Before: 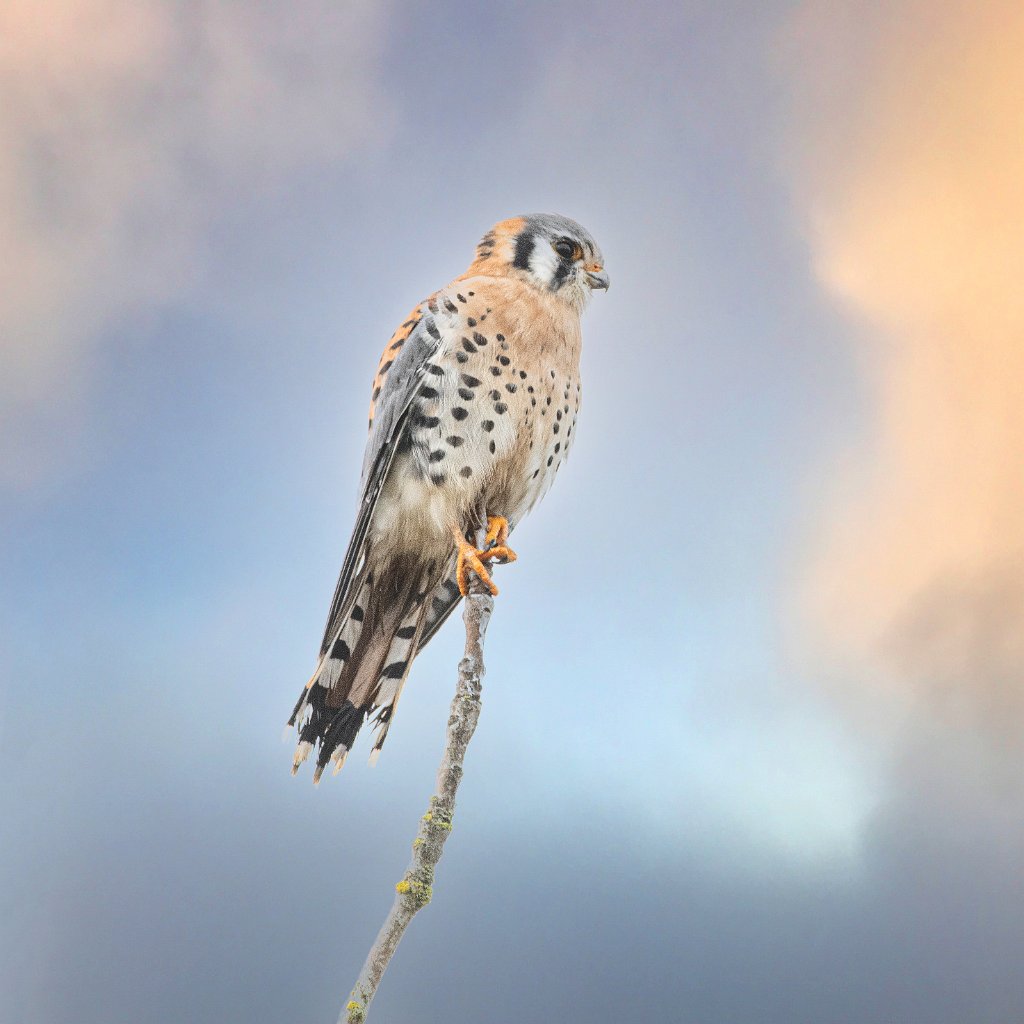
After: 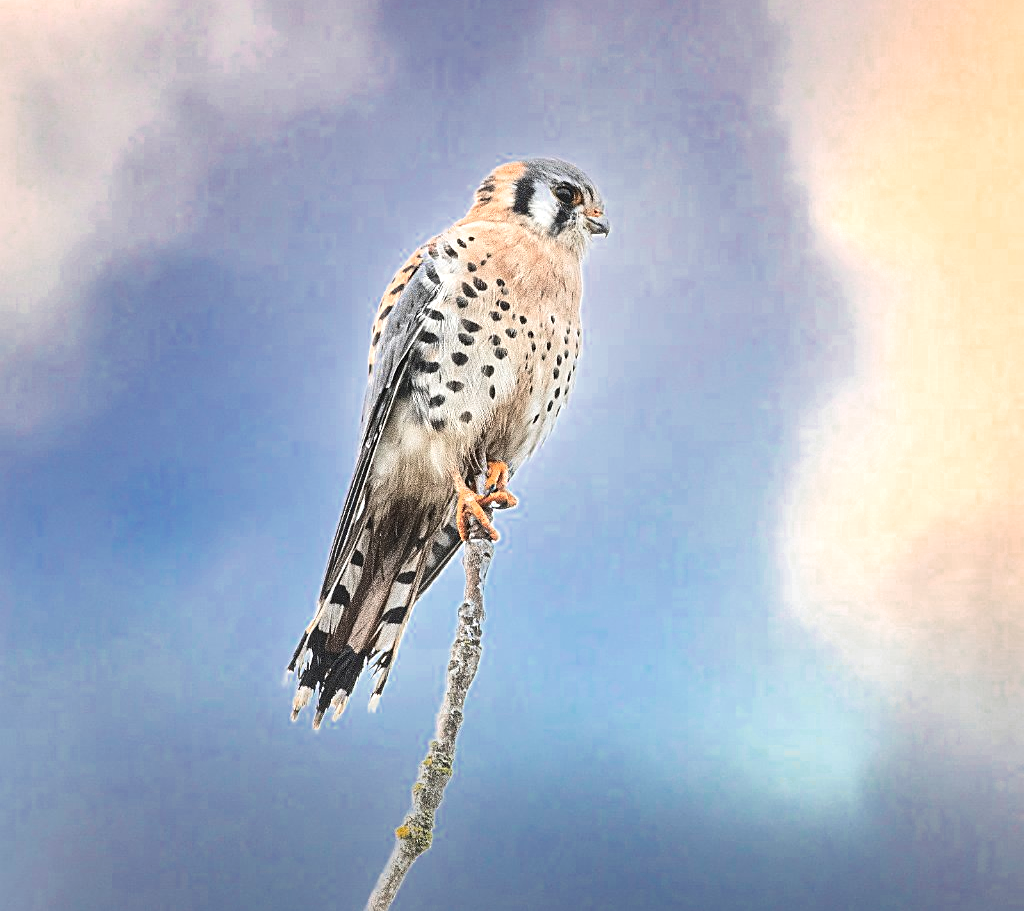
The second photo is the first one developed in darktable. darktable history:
contrast brightness saturation: contrast 0.102, saturation -0.293
sharpen: on, module defaults
color balance rgb: perceptual saturation grading › global saturation 0.835%, perceptual brilliance grading › global brilliance 21.121%, perceptual brilliance grading › shadows -35.049%, global vibrance 10.175%, saturation formula JzAzBz (2021)
color zones: curves: ch0 [(0, 0.553) (0.123, 0.58) (0.23, 0.419) (0.468, 0.155) (0.605, 0.132) (0.723, 0.063) (0.833, 0.172) (0.921, 0.468)]; ch1 [(0.025, 0.645) (0.229, 0.584) (0.326, 0.551) (0.537, 0.446) (0.599, 0.911) (0.708, 1) (0.805, 0.944)]; ch2 [(0.086, 0.468) (0.254, 0.464) (0.638, 0.564) (0.702, 0.592) (0.768, 0.564)], mix 28.26%
crop and rotate: top 5.458%, bottom 5.568%
